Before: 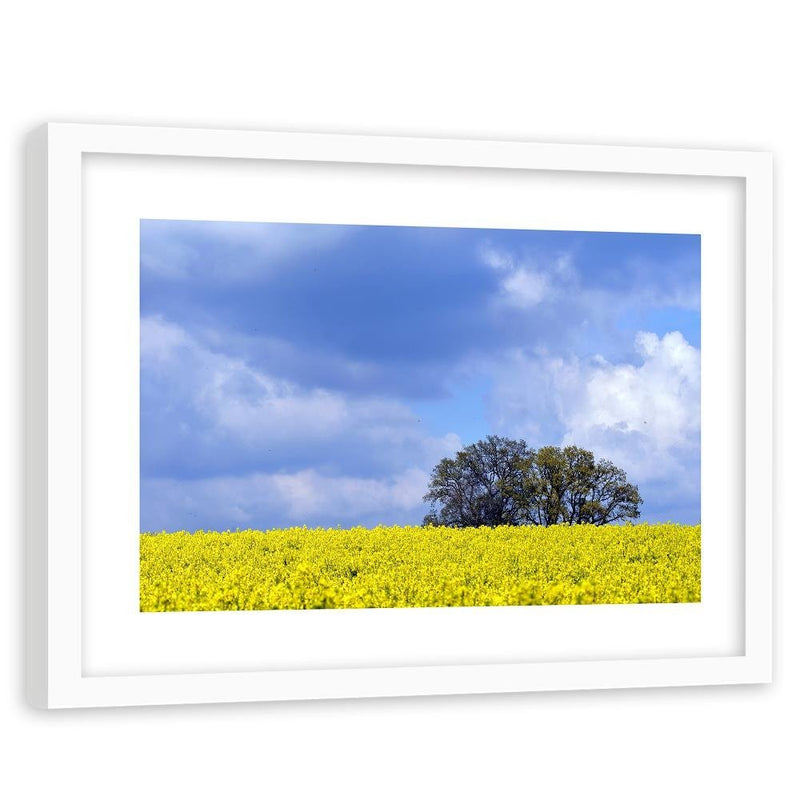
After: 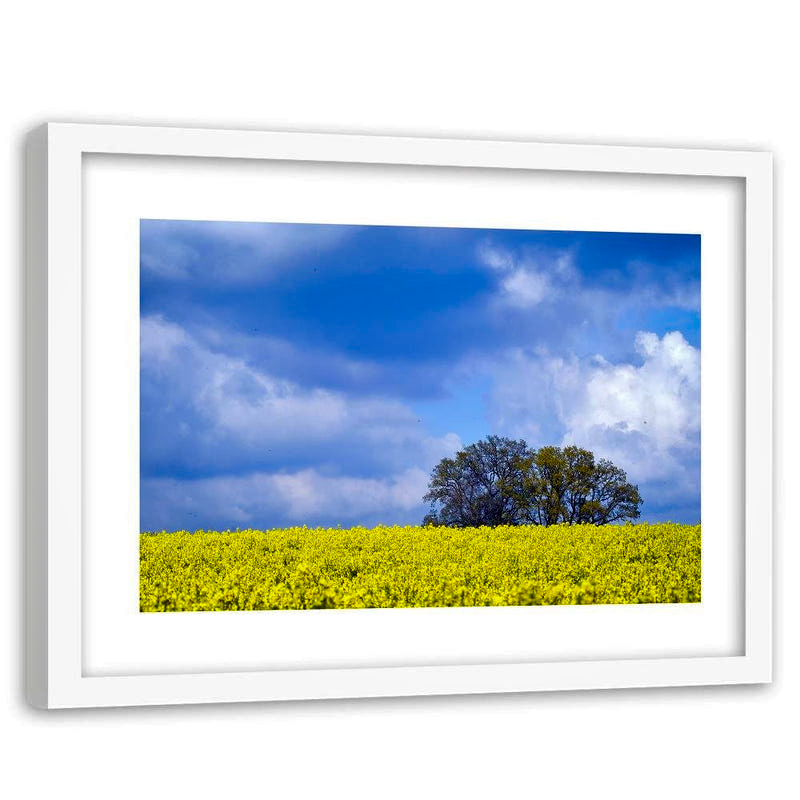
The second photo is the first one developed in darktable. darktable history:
color balance rgb: perceptual saturation grading › global saturation 35%, perceptual saturation grading › highlights -25%, perceptual saturation grading › shadows 50%
shadows and highlights: shadows 5, soften with gaussian
